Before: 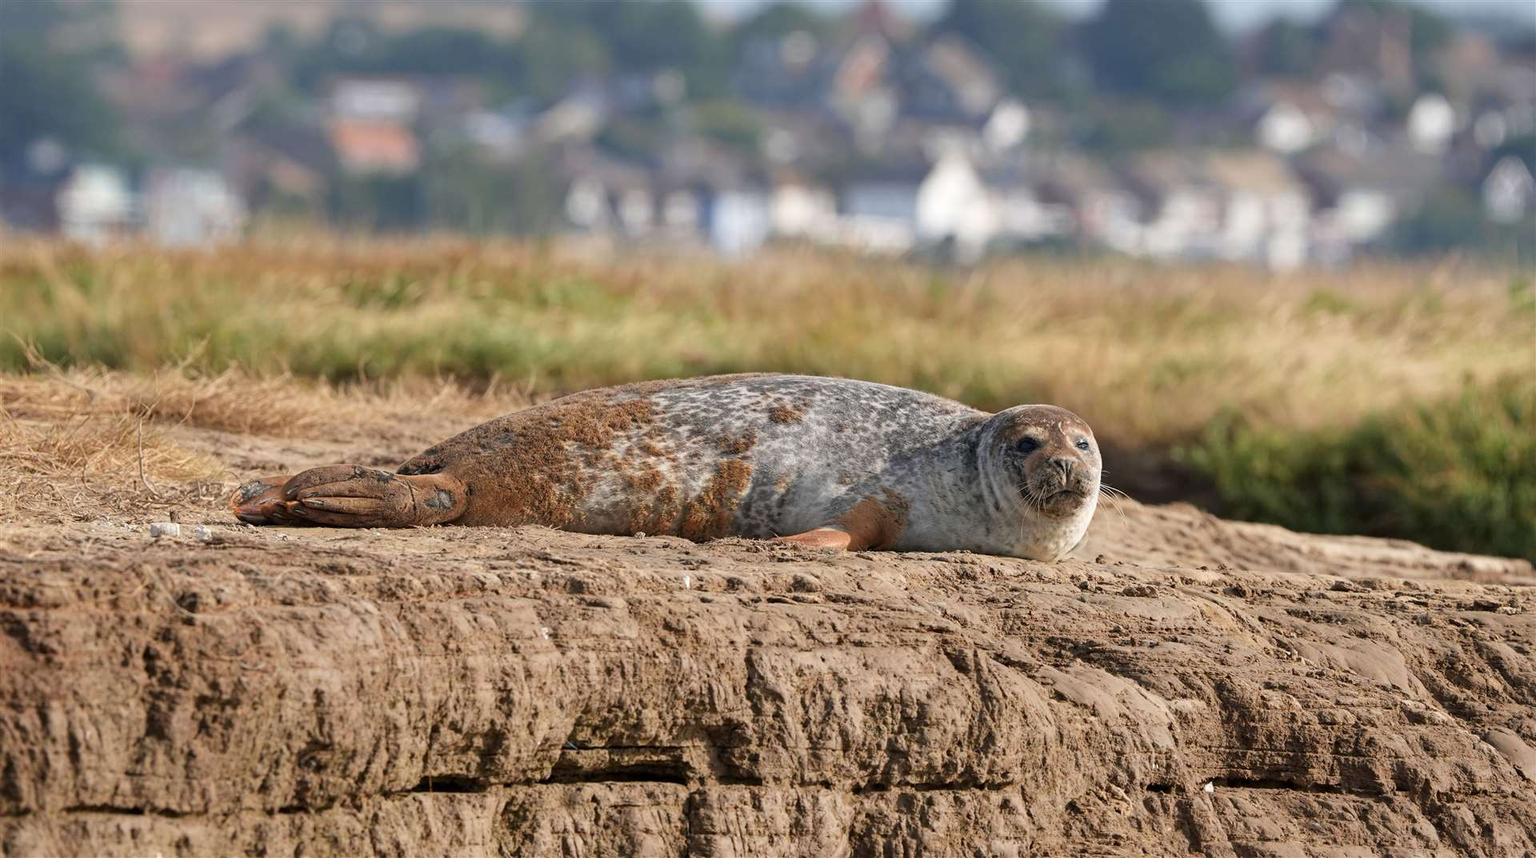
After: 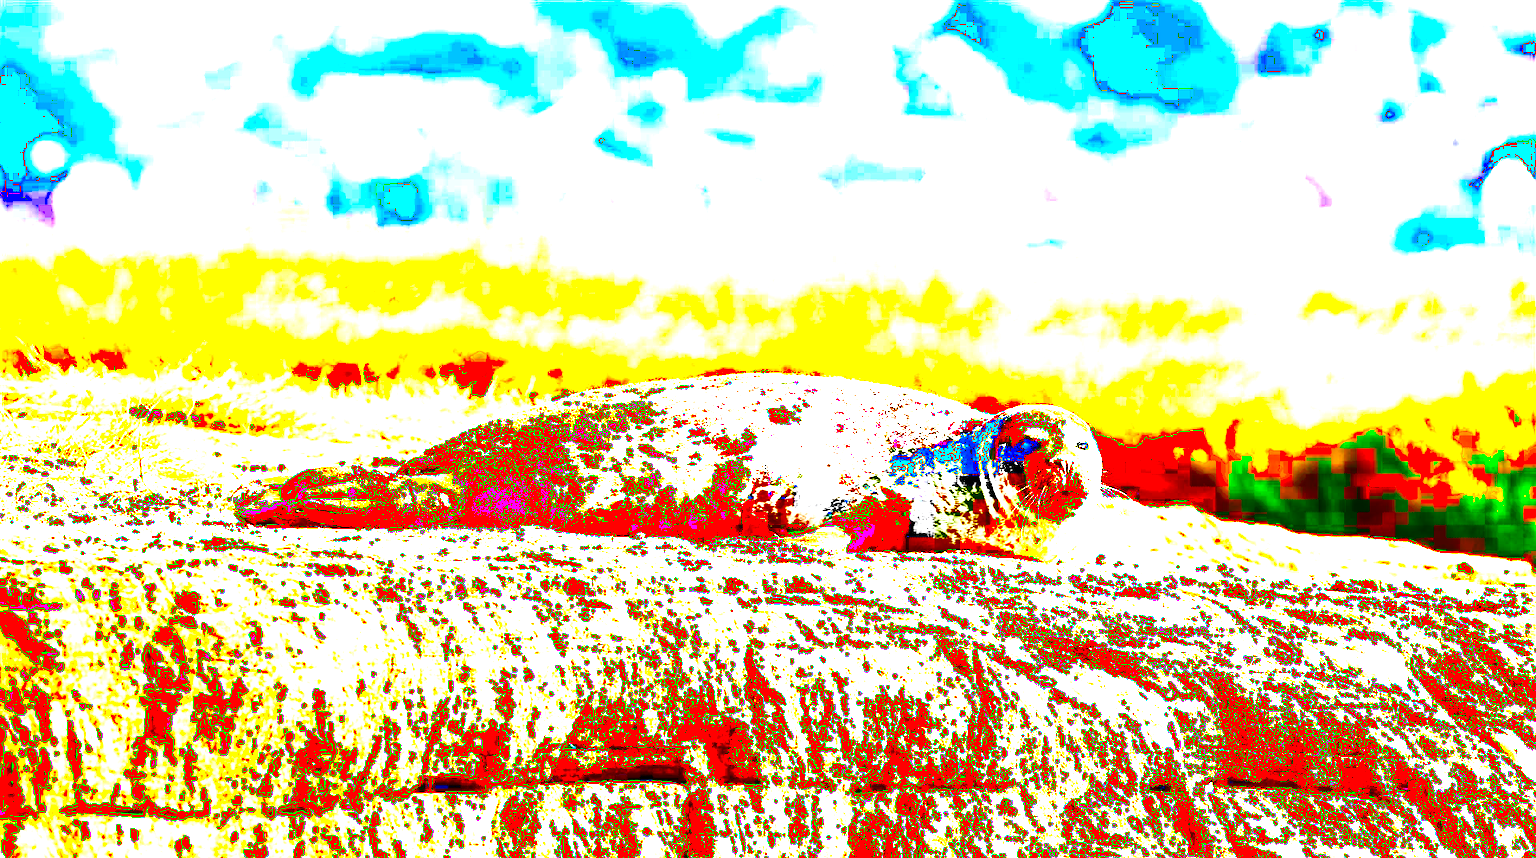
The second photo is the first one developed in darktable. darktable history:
exposure: black level correction 0.1, exposure 3 EV, compensate highlight preservation false
tone curve: curves: ch0 [(0, 0) (0.126, 0.086) (0.338, 0.327) (0.494, 0.55) (0.703, 0.762) (1, 1)]; ch1 [(0, 0) (0.346, 0.324) (0.45, 0.431) (0.5, 0.5) (0.522, 0.517) (0.55, 0.578) (1, 1)]; ch2 [(0, 0) (0.44, 0.424) (0.501, 0.499) (0.554, 0.563) (0.622, 0.667) (0.707, 0.746) (1, 1)], color space Lab, independent channels, preserve colors none
